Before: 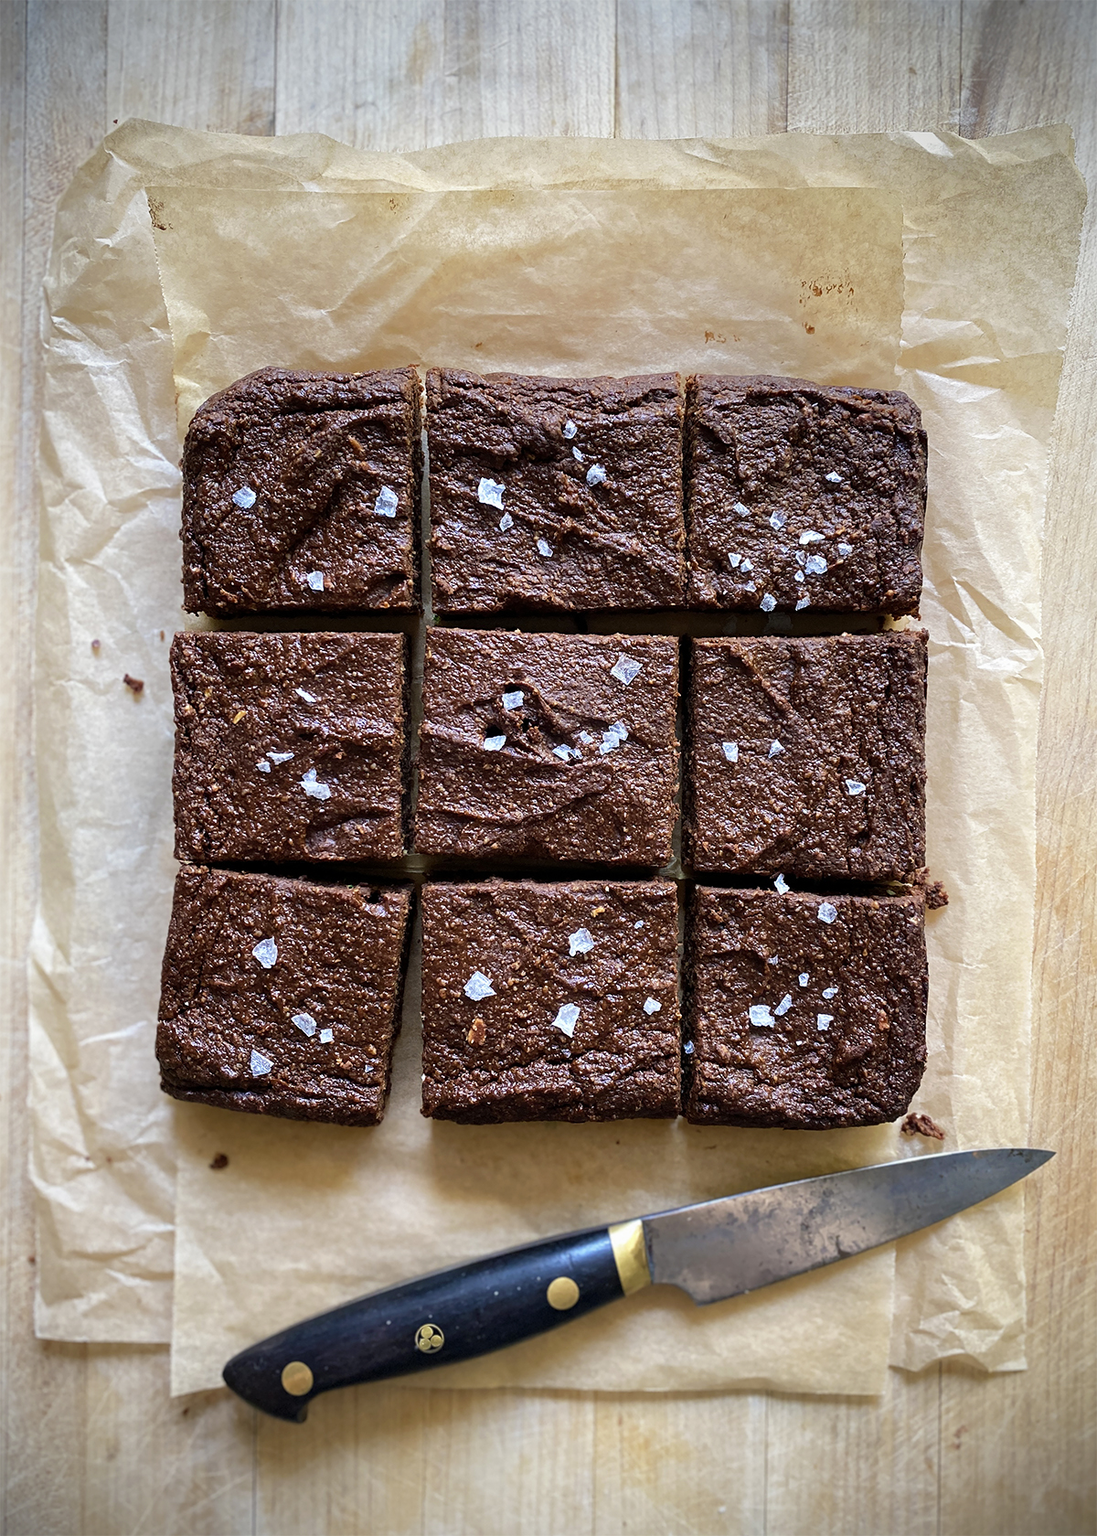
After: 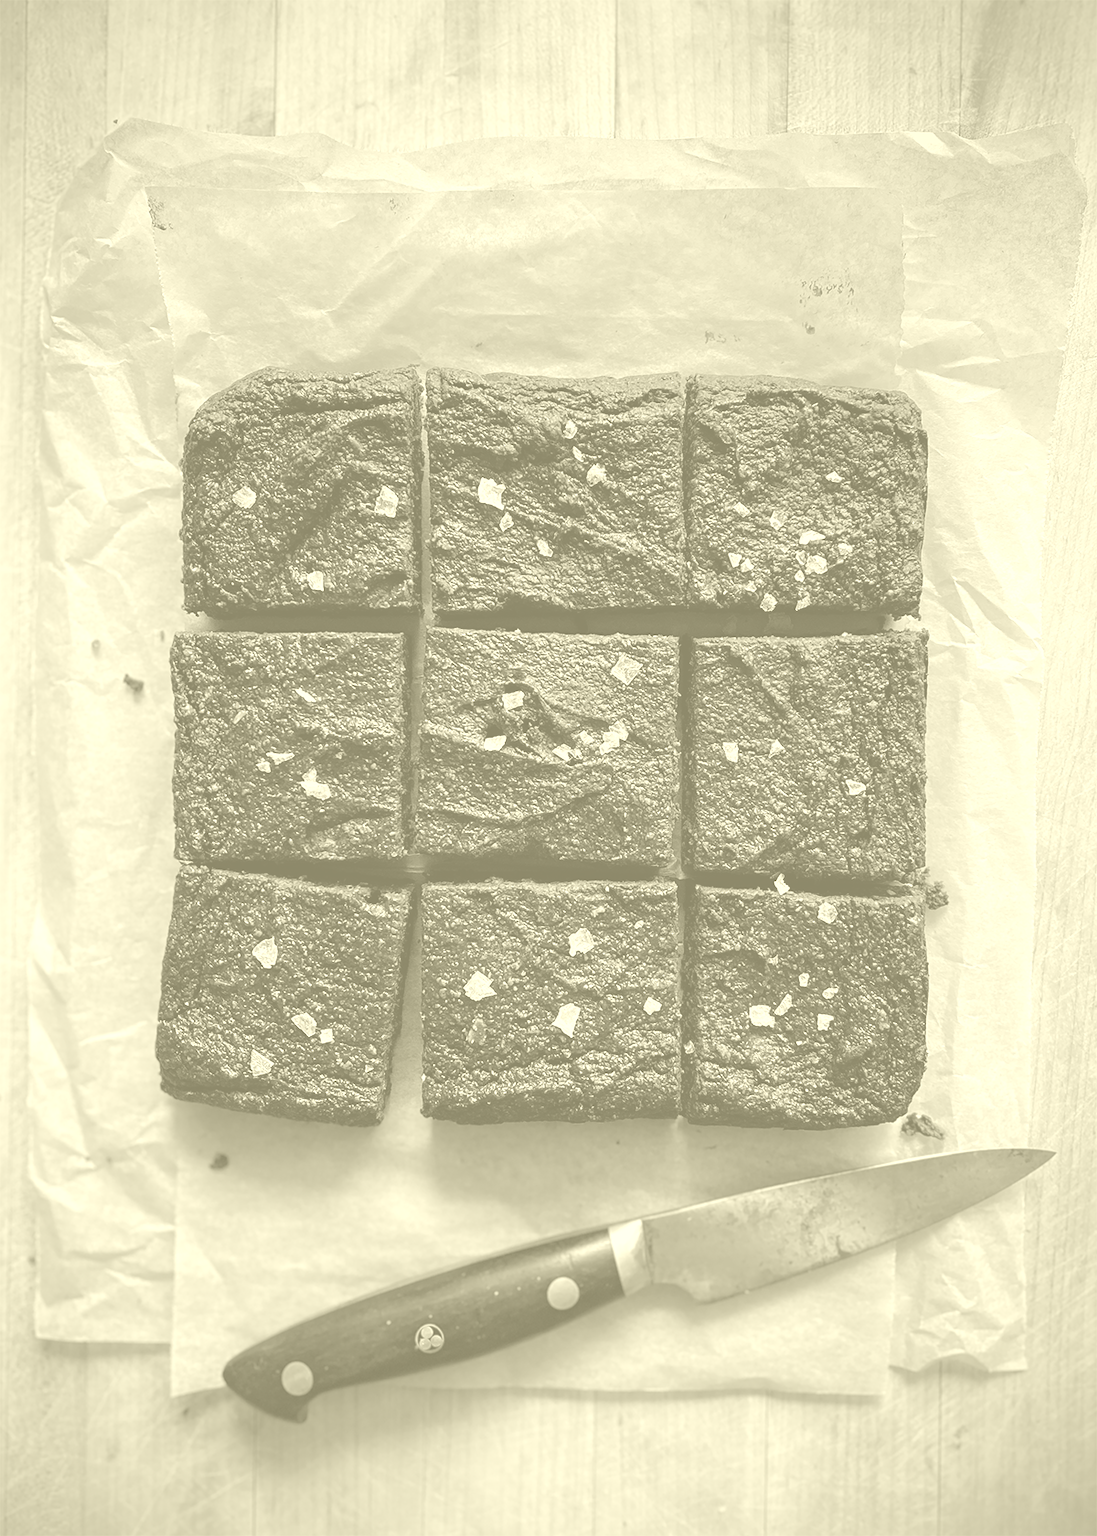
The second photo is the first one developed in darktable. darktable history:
white balance: red 0.766, blue 1.537
colorize: hue 43.2°, saturation 40%, version 1
